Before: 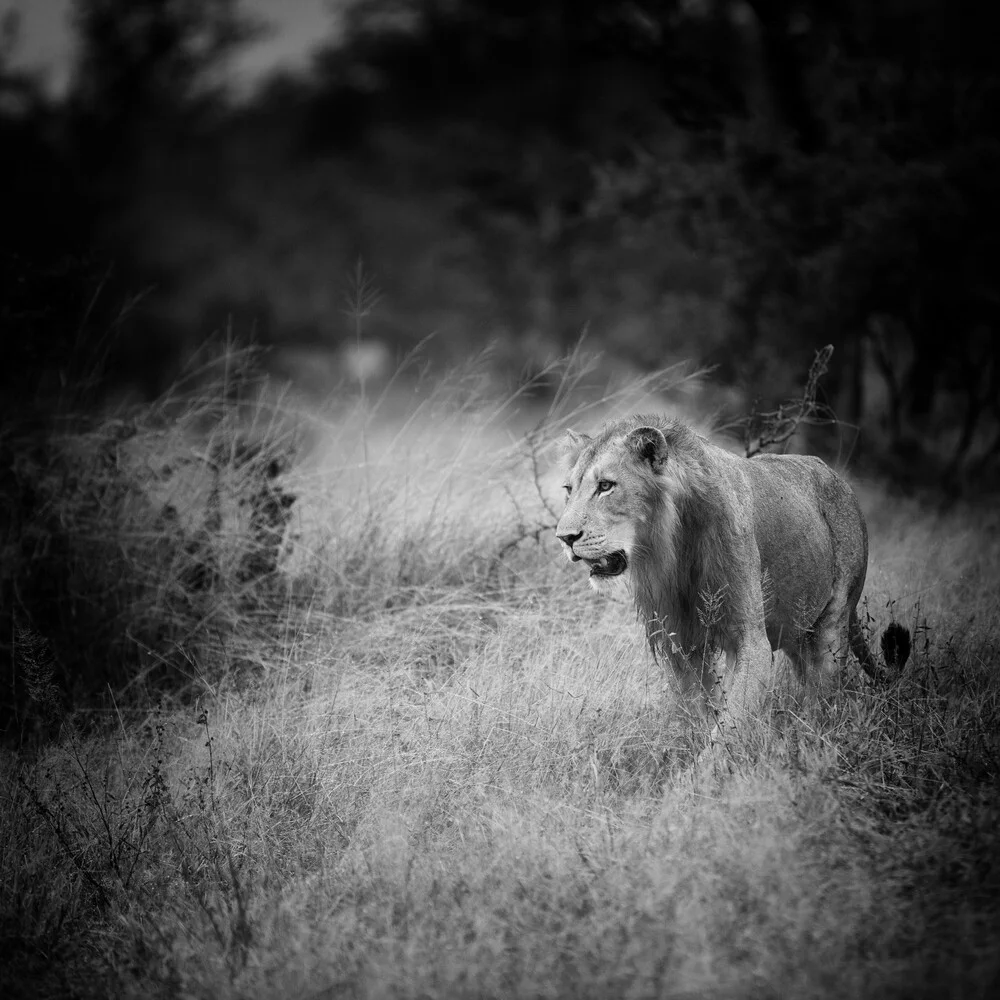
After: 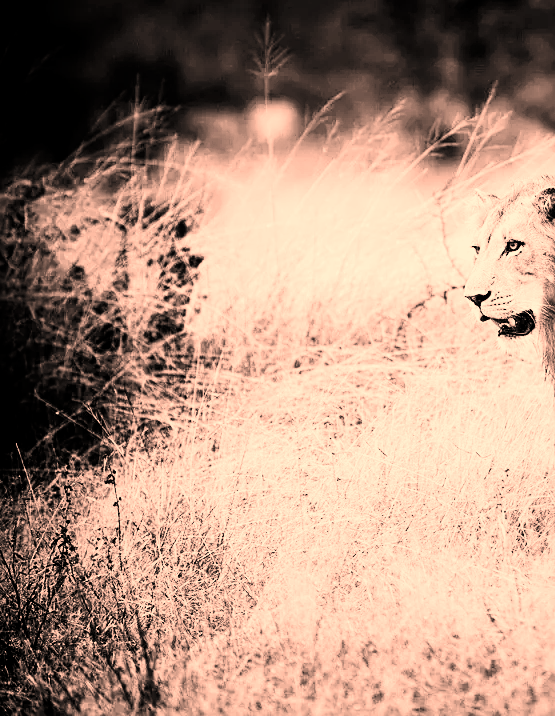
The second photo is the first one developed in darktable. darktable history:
crop: left 9.291%, top 24.076%, right 35.132%, bottom 4.313%
local contrast: highlights 107%, shadows 97%, detail 119%, midtone range 0.2
tone equalizer: mask exposure compensation -0.506 EV
color correction: highlights a* 39.61, highlights b* 39.95, saturation 0.694
tone curve: curves: ch0 [(0, 0) (0.16, 0.055) (0.506, 0.762) (1, 1.024)], preserve colors none
sharpen: on, module defaults
exposure: black level correction 0.003, exposure 0.385 EV, compensate exposure bias true, compensate highlight preservation false
